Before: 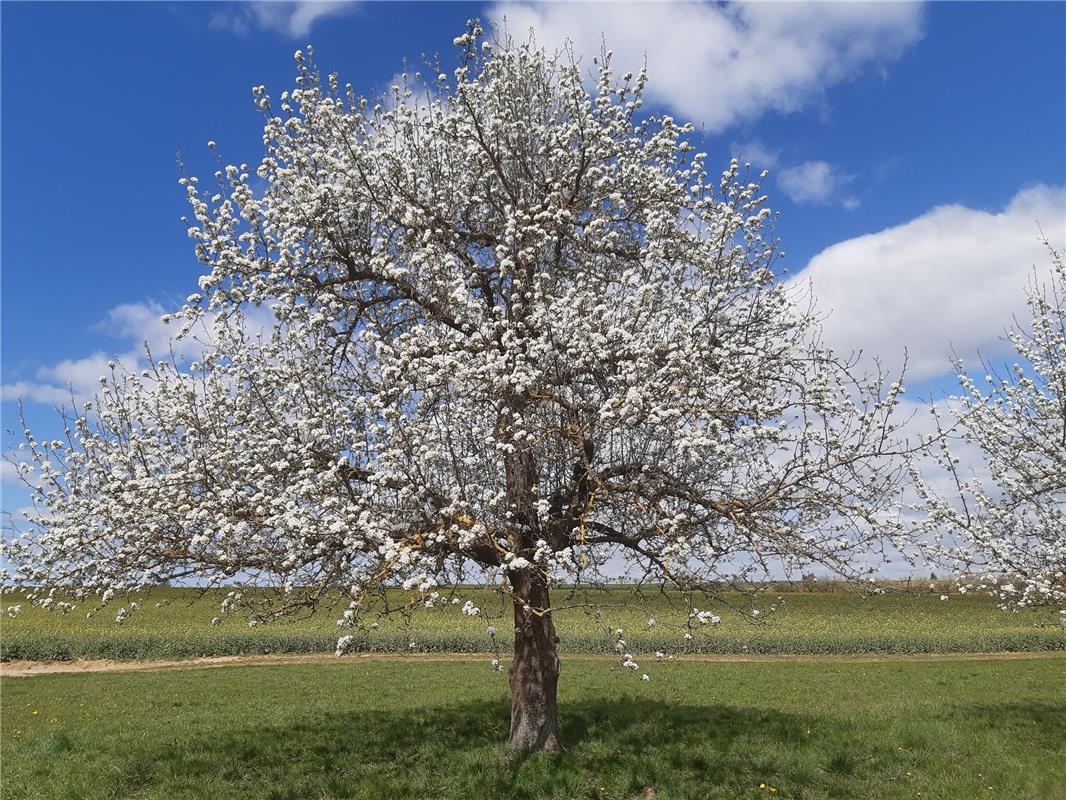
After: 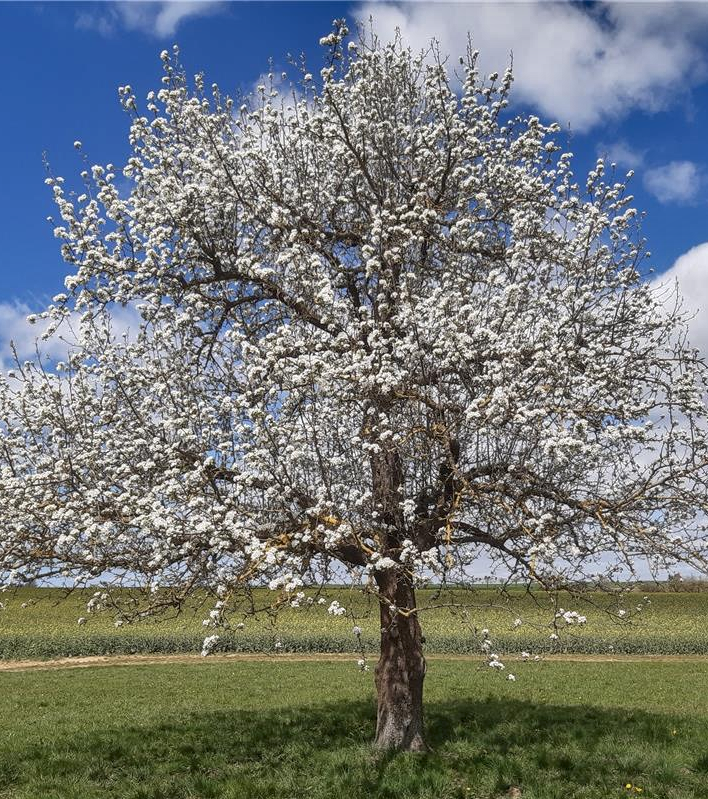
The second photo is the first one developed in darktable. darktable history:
shadows and highlights: shadows 20.97, highlights -81.19, soften with gaussian
local contrast: on, module defaults
crop and rotate: left 12.652%, right 20.872%
